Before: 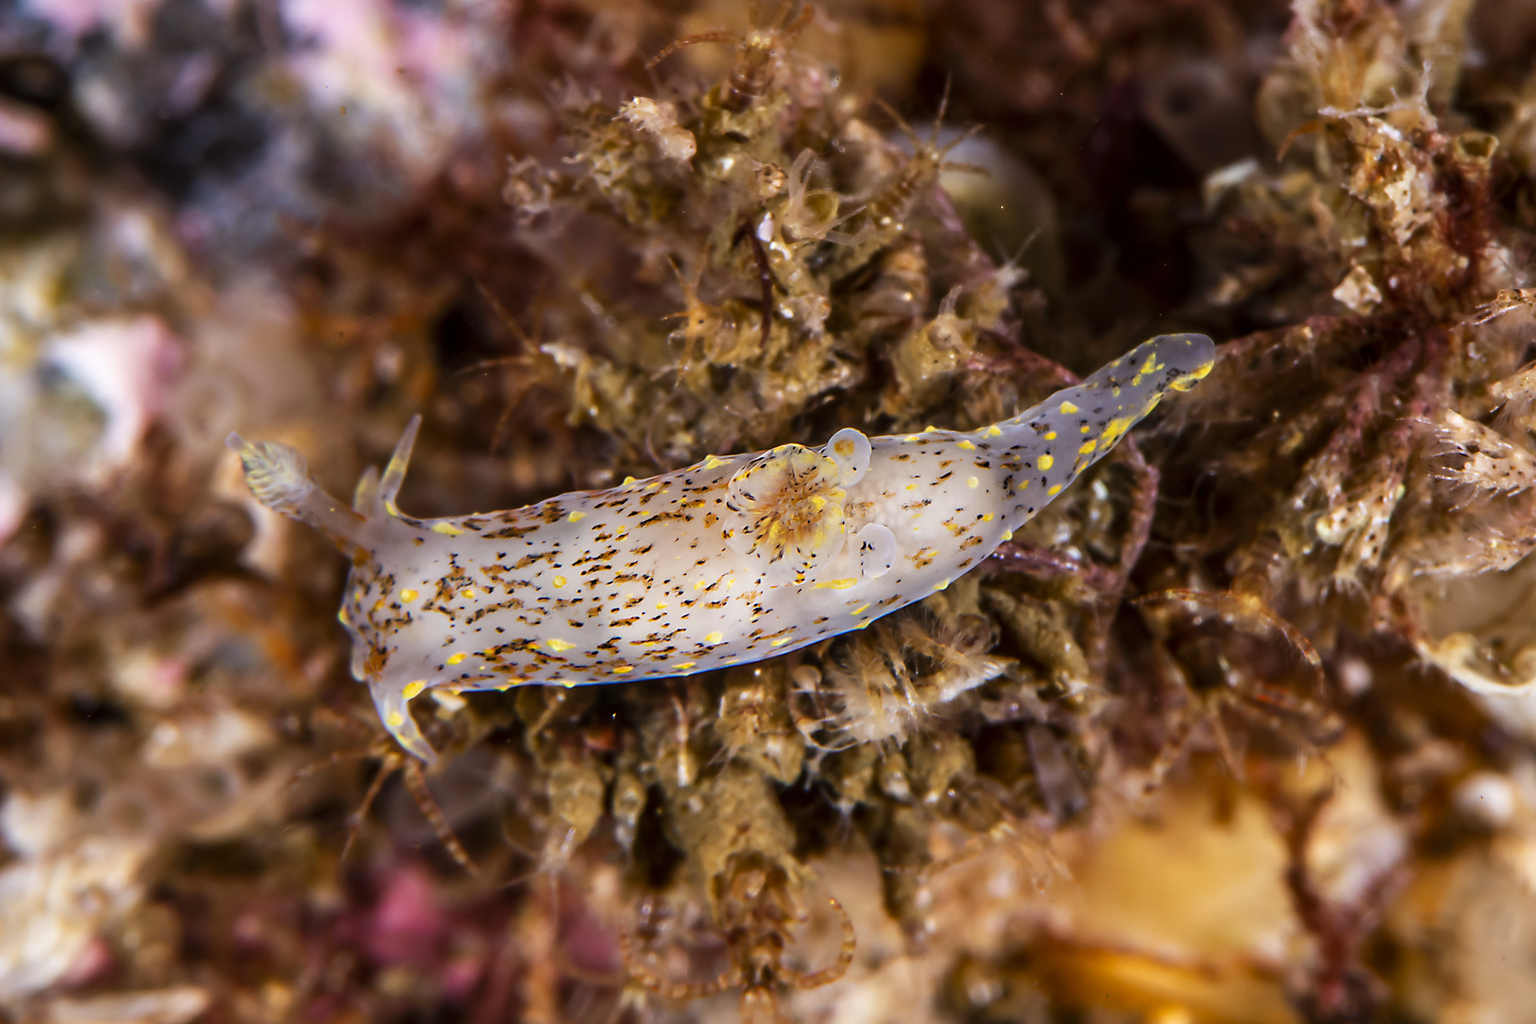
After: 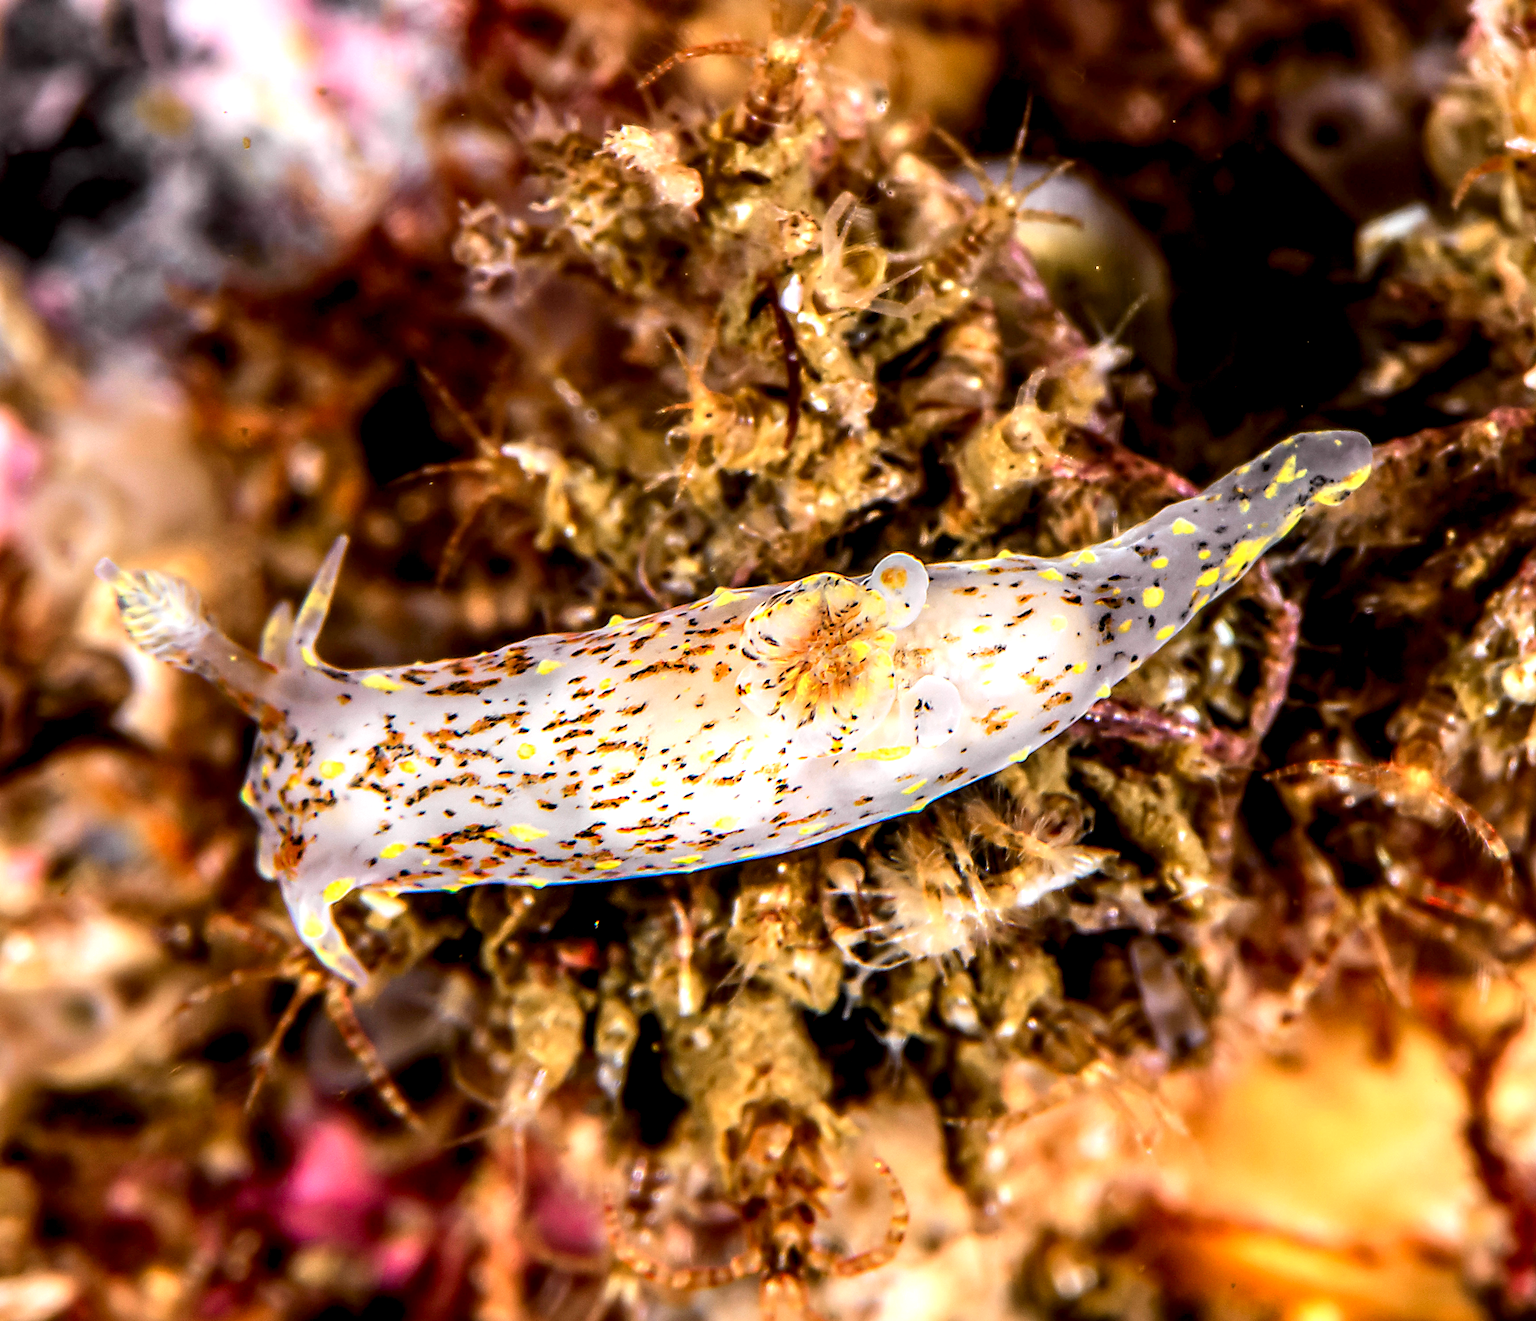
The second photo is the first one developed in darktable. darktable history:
local contrast: highlights 64%, shadows 54%, detail 168%, midtone range 0.52
tone curve: curves: ch0 [(0, 0.012) (0.093, 0.11) (0.345, 0.425) (0.457, 0.562) (0.628, 0.738) (0.839, 0.909) (0.998, 0.978)]; ch1 [(0, 0) (0.437, 0.408) (0.472, 0.47) (0.502, 0.497) (0.527, 0.523) (0.568, 0.577) (0.62, 0.66) (0.669, 0.748) (0.859, 0.899) (1, 1)]; ch2 [(0, 0) (0.33, 0.301) (0.421, 0.443) (0.473, 0.498) (0.509, 0.502) (0.535, 0.545) (0.549, 0.576) (0.644, 0.703) (1, 1)], color space Lab, independent channels, preserve colors none
crop: left 9.89%, right 12.605%
